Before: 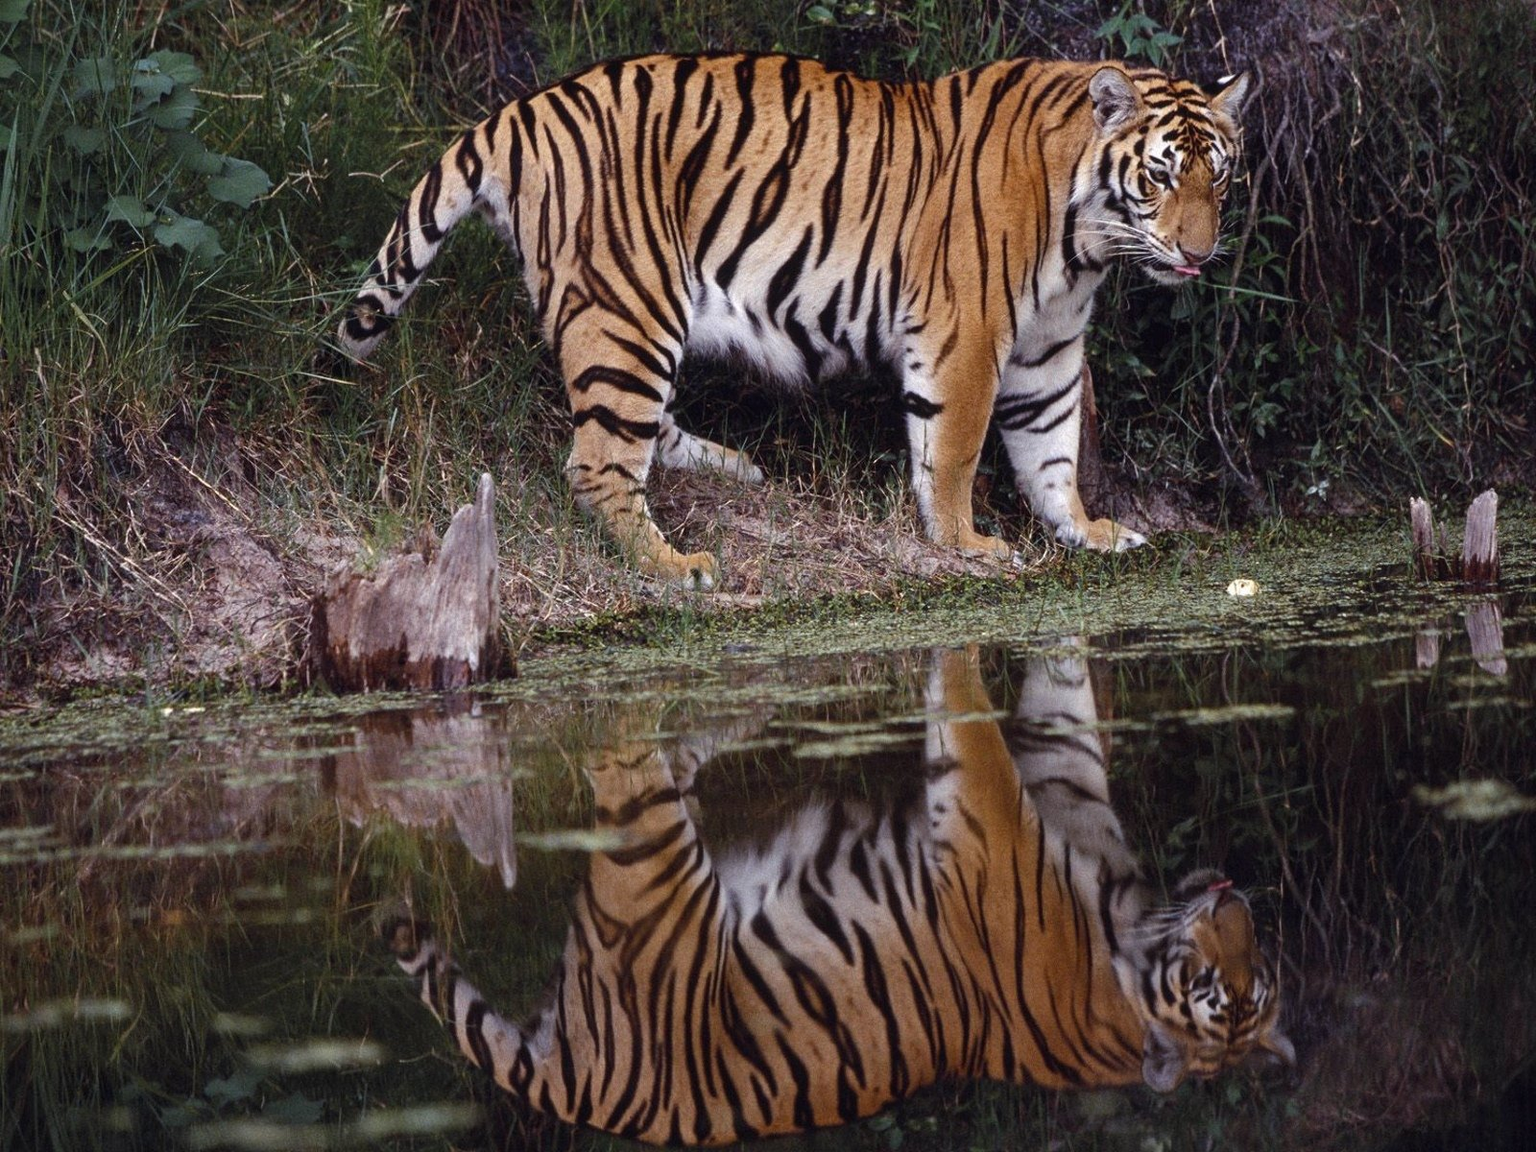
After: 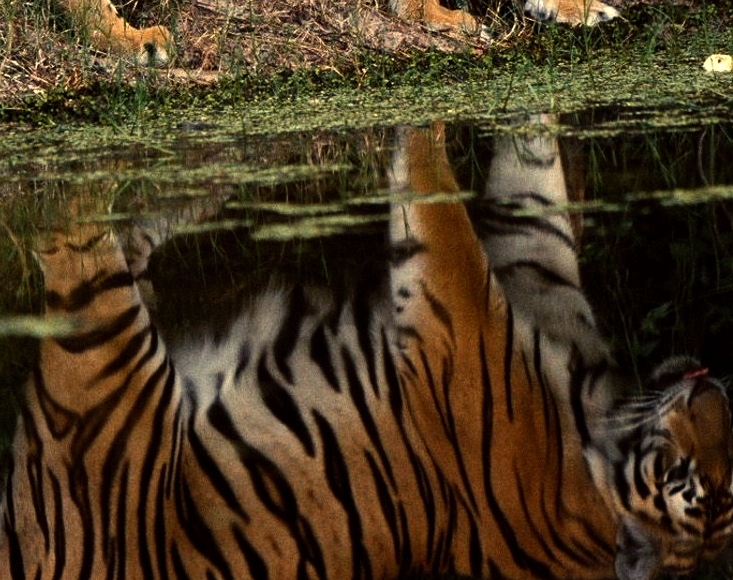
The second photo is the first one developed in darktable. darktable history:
crop: left 35.976%, top 45.819%, right 18.162%, bottom 5.807%
color balance: mode lift, gamma, gain (sRGB), lift [1.014, 0.966, 0.918, 0.87], gamma [0.86, 0.734, 0.918, 0.976], gain [1.063, 1.13, 1.063, 0.86]
white balance: emerald 1
